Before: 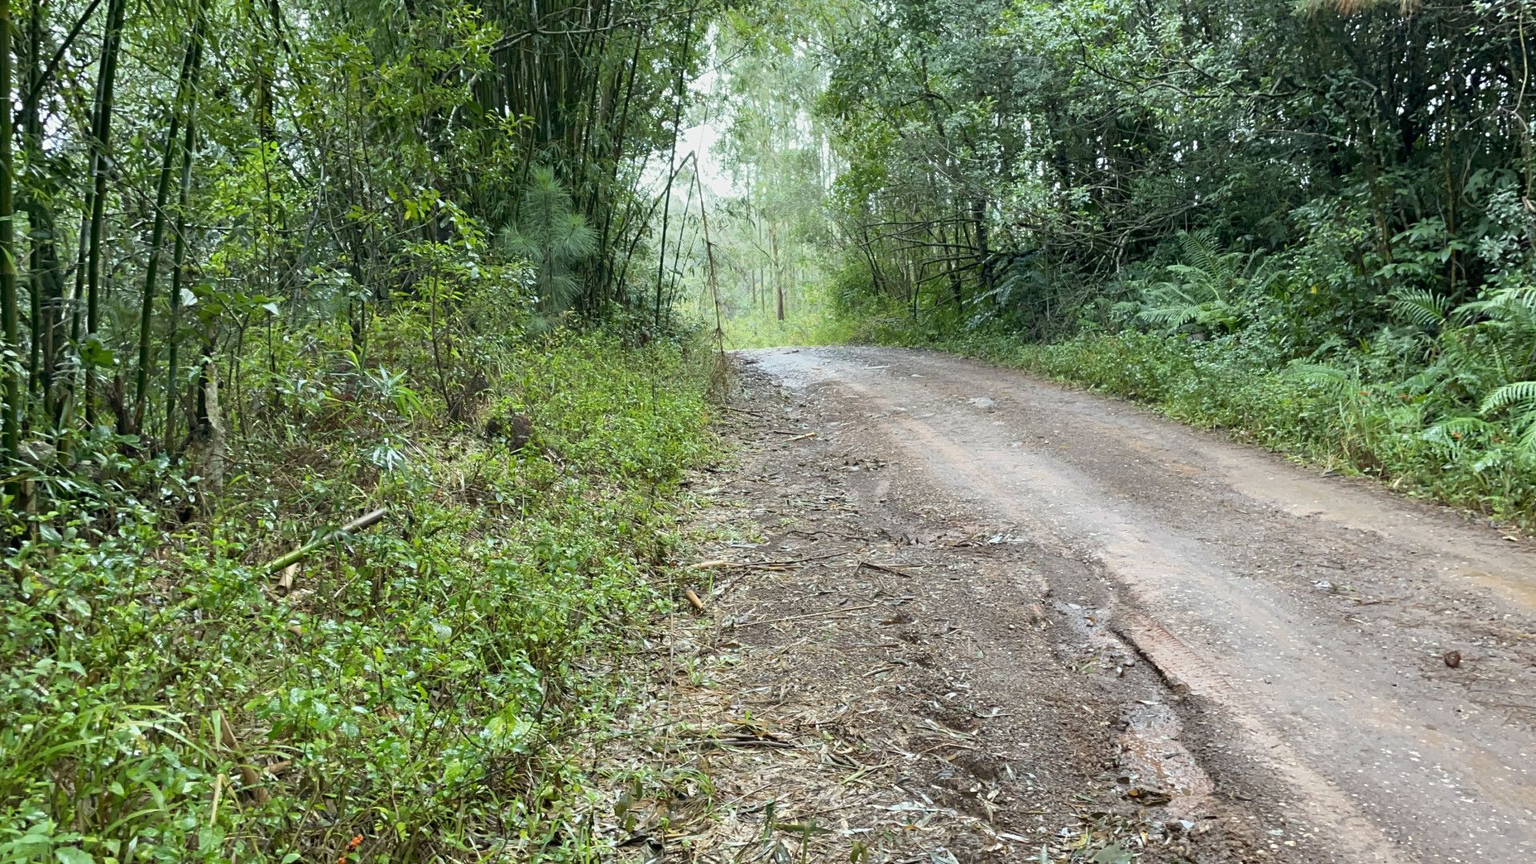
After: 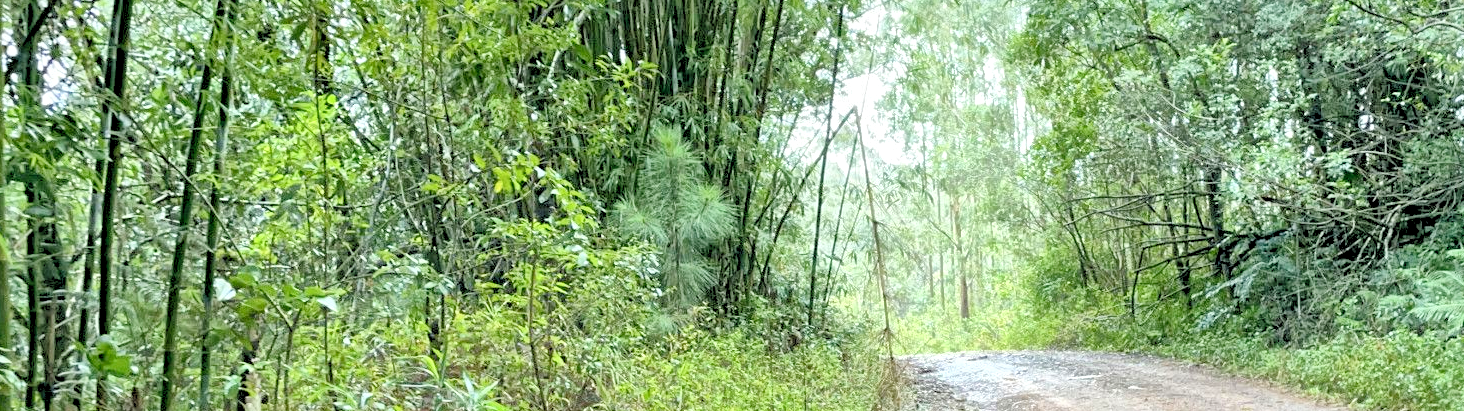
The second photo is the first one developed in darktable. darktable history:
crop: left 0.579%, top 7.627%, right 23.167%, bottom 54.275%
global tonemap: drago (1, 100), detail 1
levels: levels [0.072, 0.414, 0.976]
local contrast: mode bilateral grid, contrast 20, coarseness 50, detail 144%, midtone range 0.2
